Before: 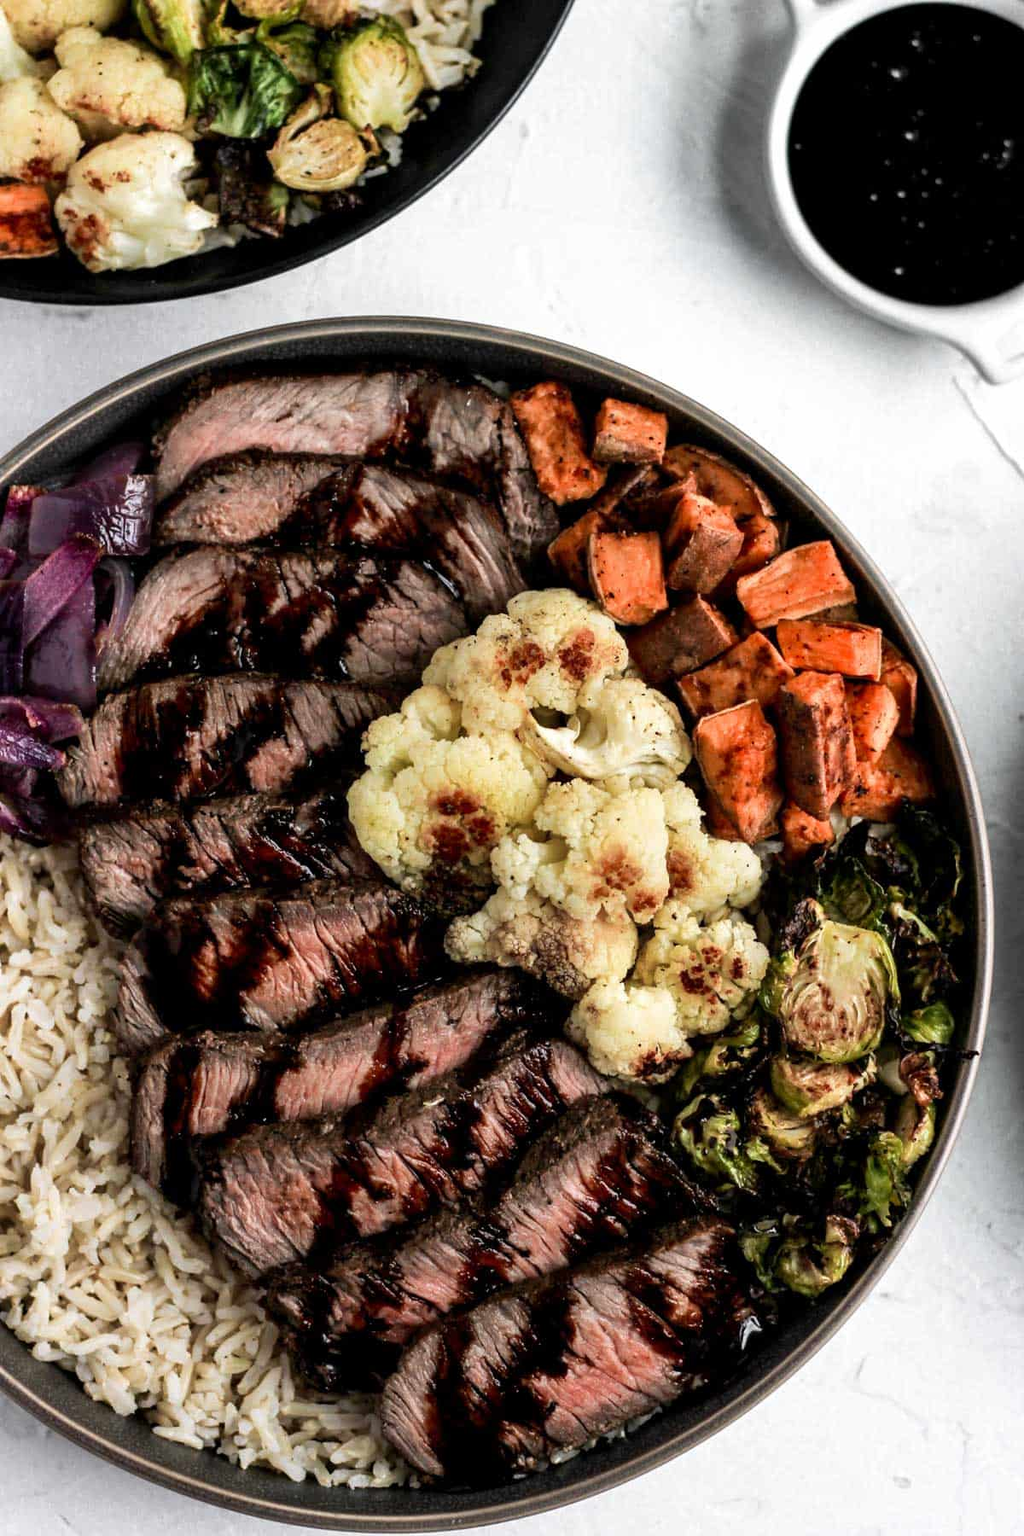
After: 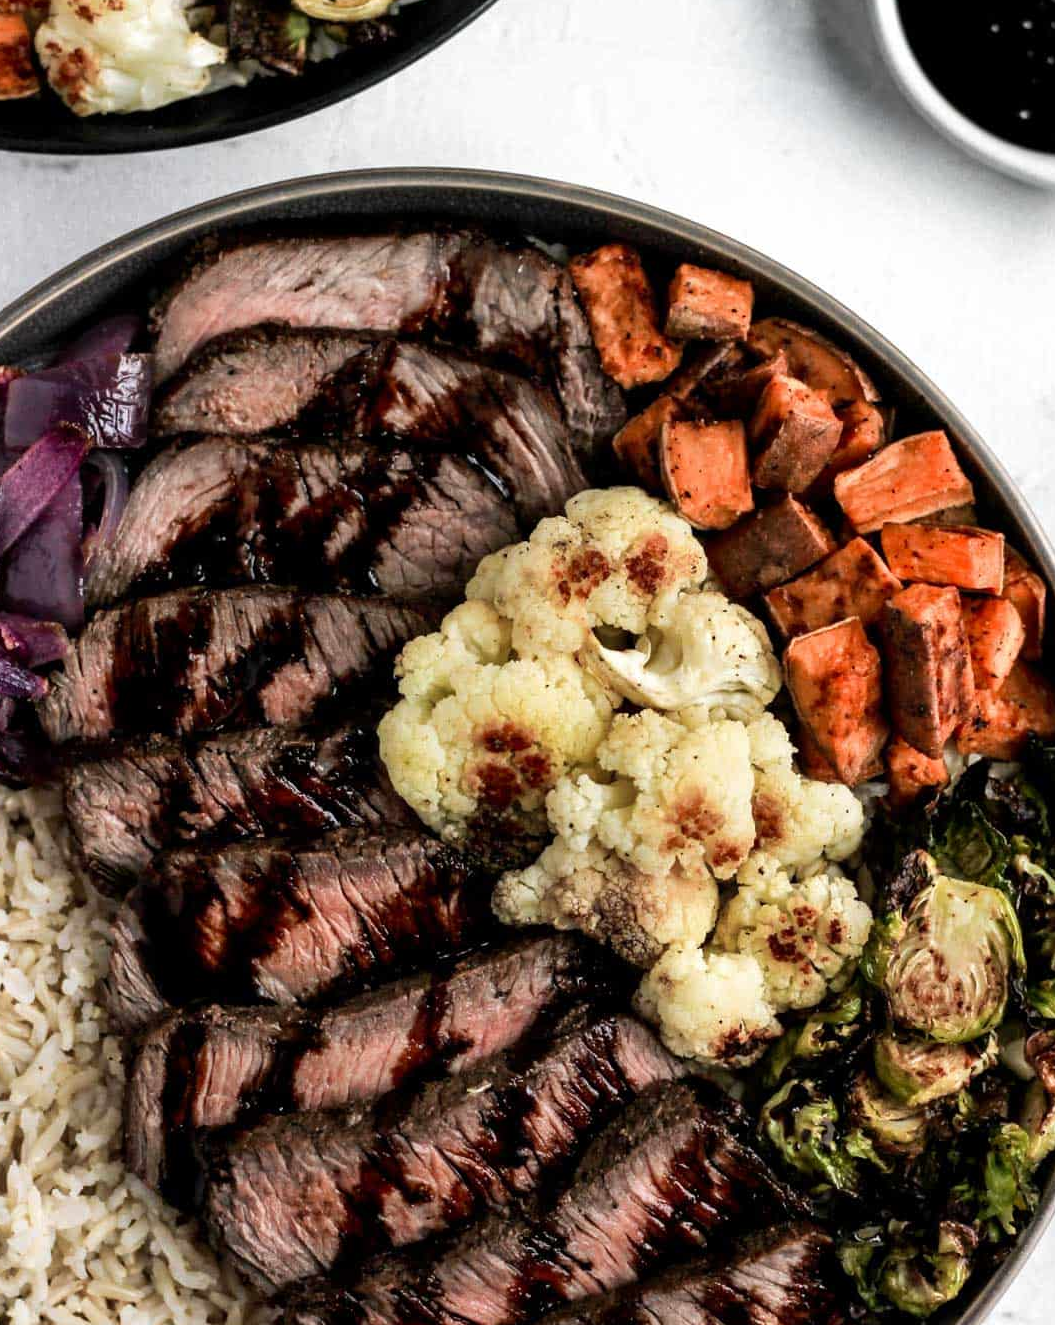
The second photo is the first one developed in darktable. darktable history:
vibrance: vibrance 0%
crop and rotate: left 2.425%, top 11.305%, right 9.6%, bottom 15.08%
